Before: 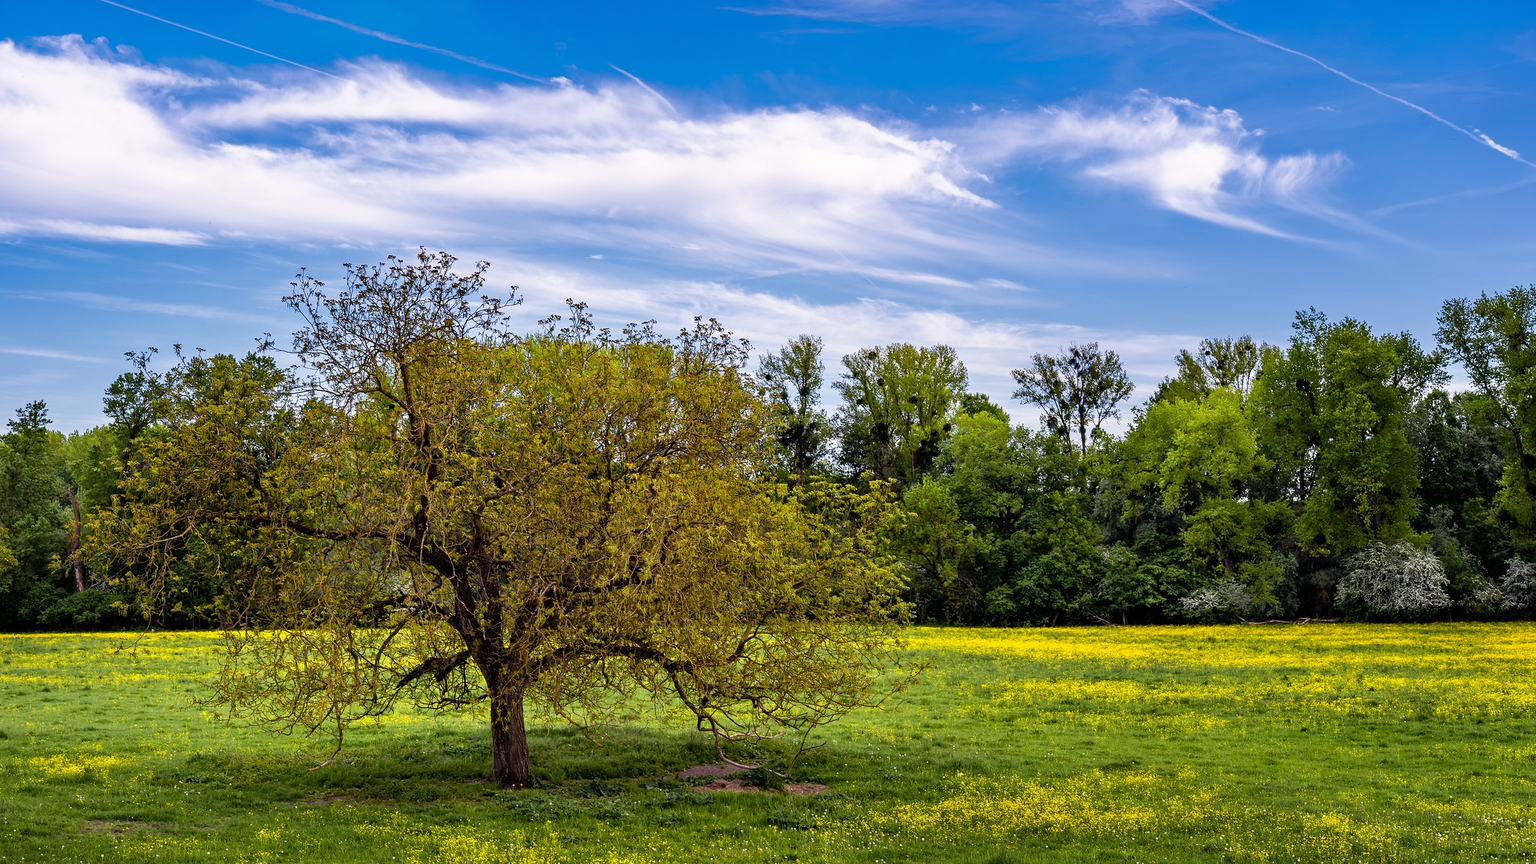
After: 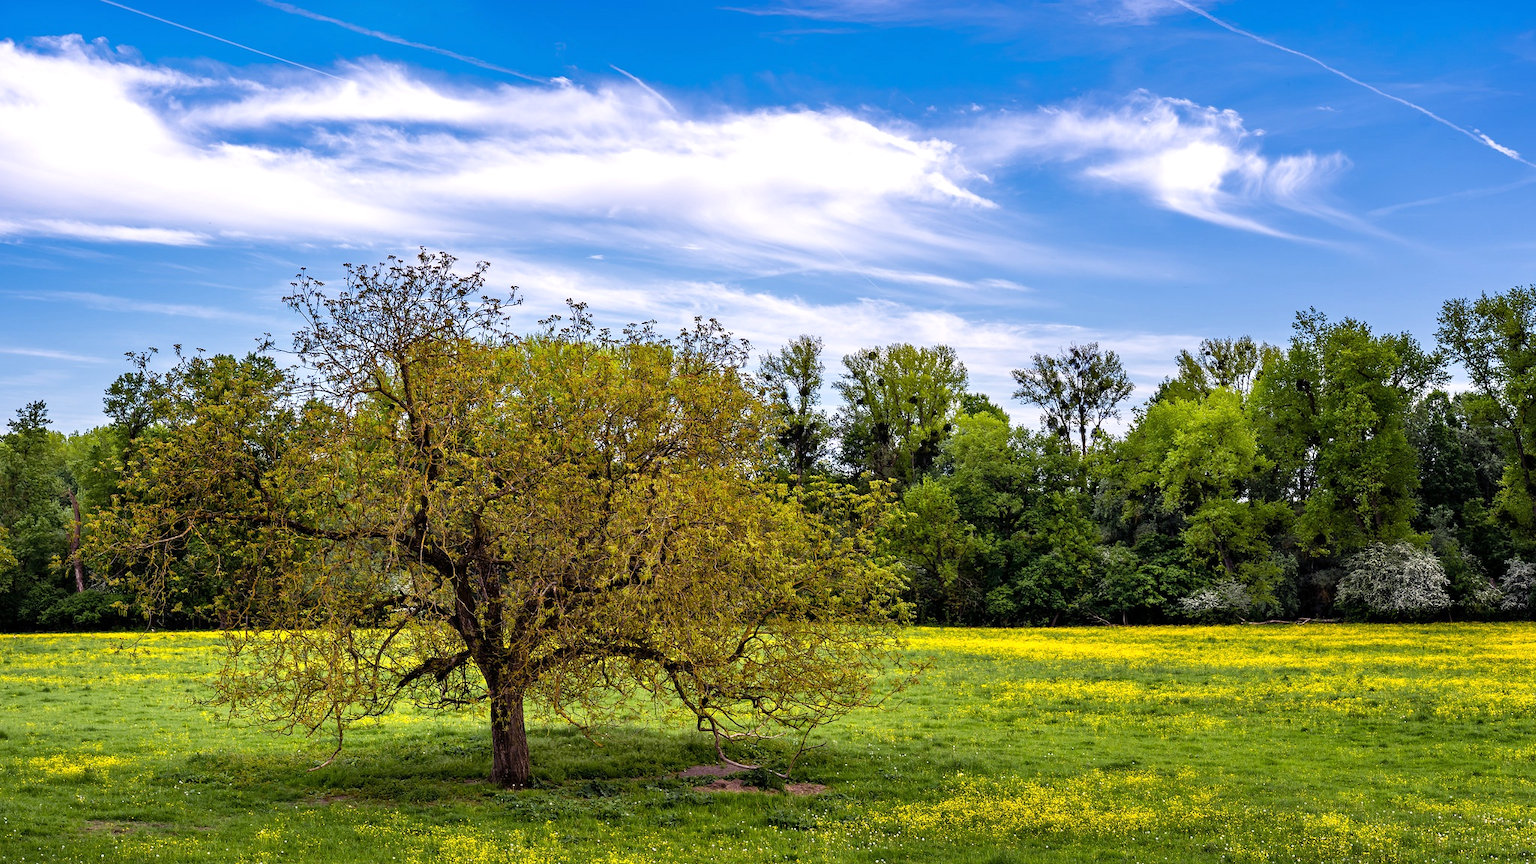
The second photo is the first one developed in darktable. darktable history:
exposure: exposure 0.229 EV, compensate exposure bias true, compensate highlight preservation false
